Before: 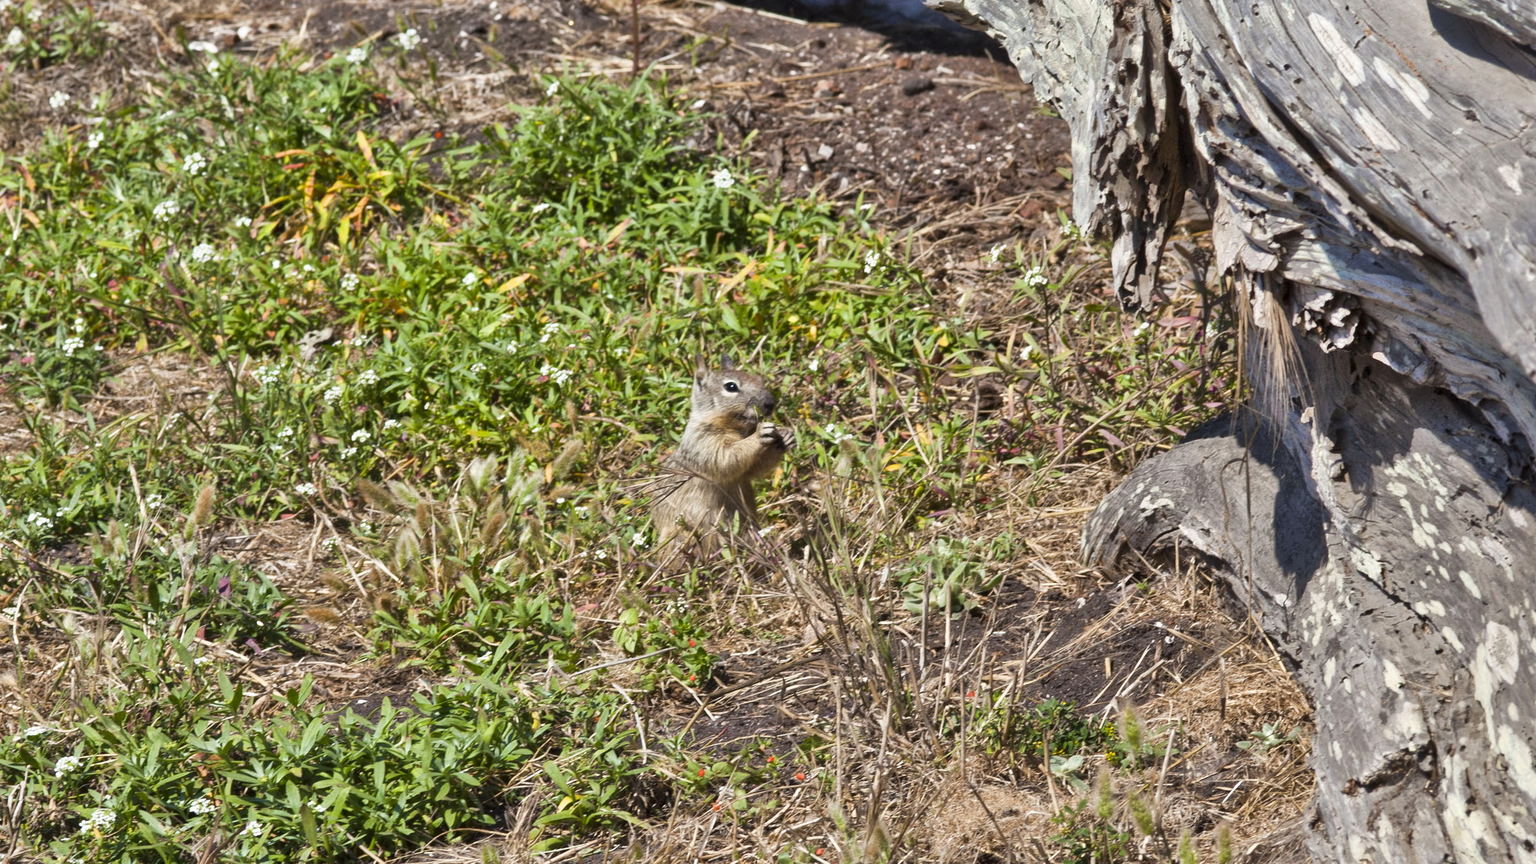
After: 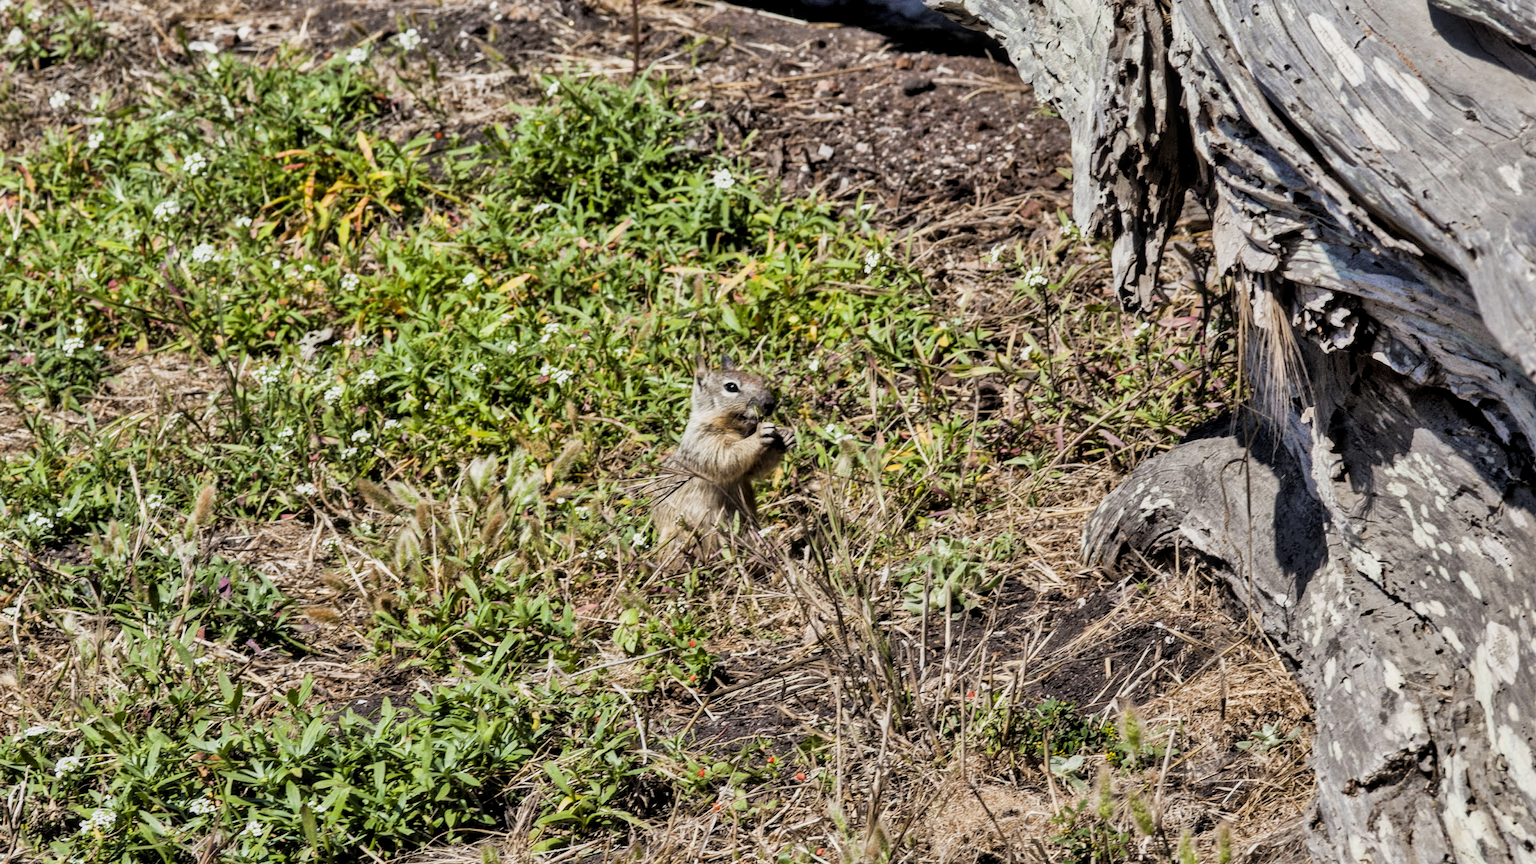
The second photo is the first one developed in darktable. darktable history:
local contrast: on, module defaults
filmic rgb: black relative exposure -5 EV, white relative exposure 3.5 EV, hardness 3.19, contrast 1.2, highlights saturation mix -50%
